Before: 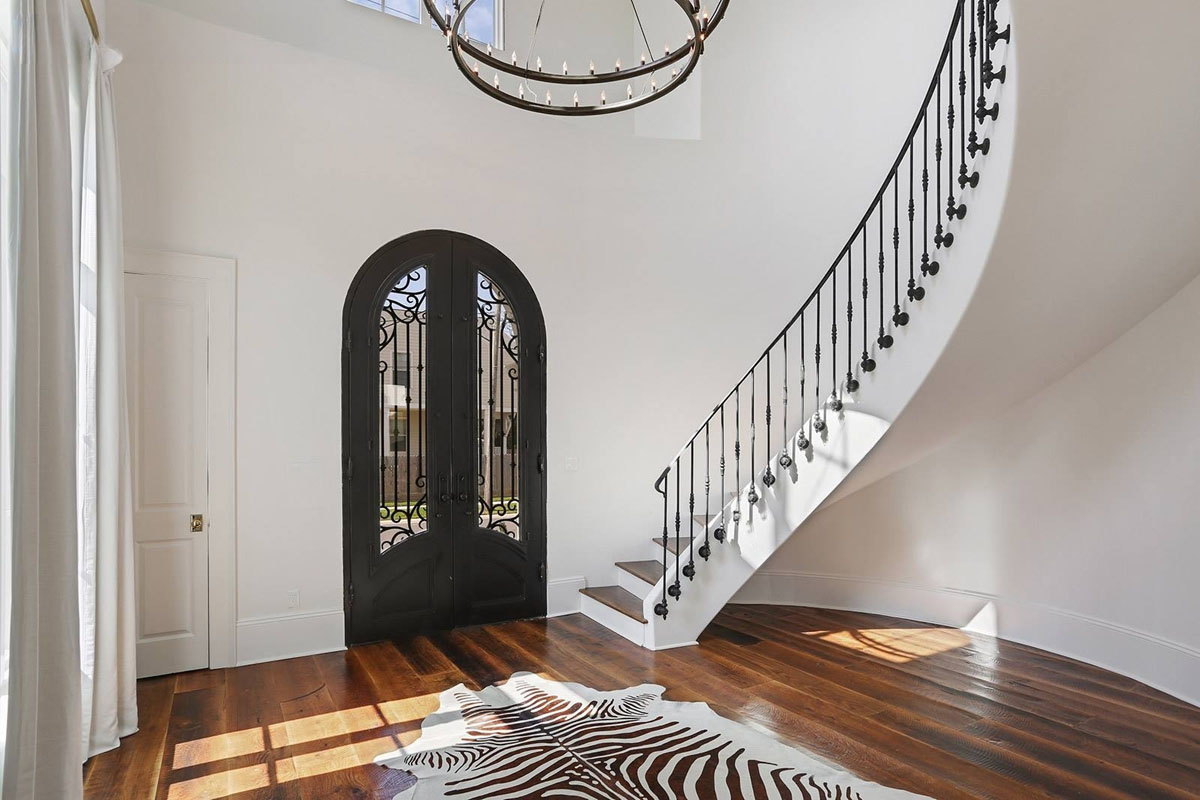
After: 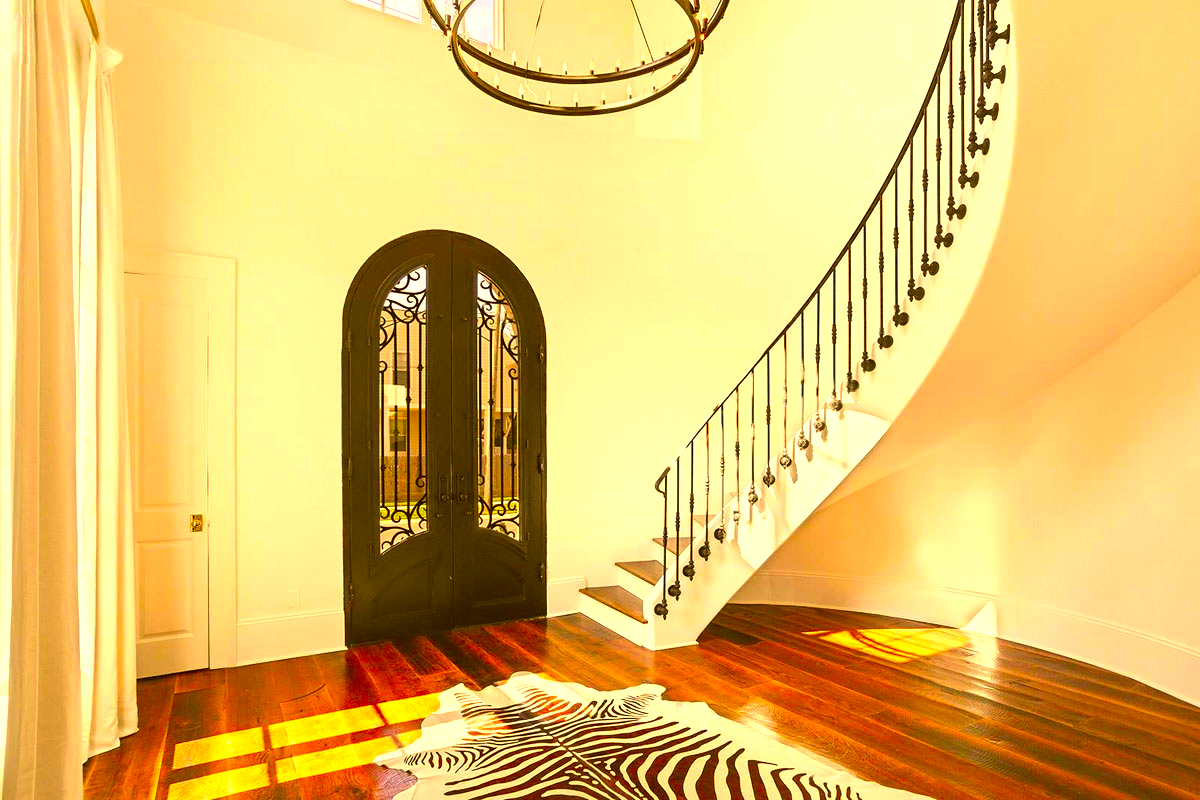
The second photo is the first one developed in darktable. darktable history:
color correction: highlights a* 11.04, highlights b* 29.85, shadows a* 2.91, shadows b* 17.33, saturation 1.73
exposure: exposure 1 EV, compensate exposure bias true, compensate highlight preservation false
